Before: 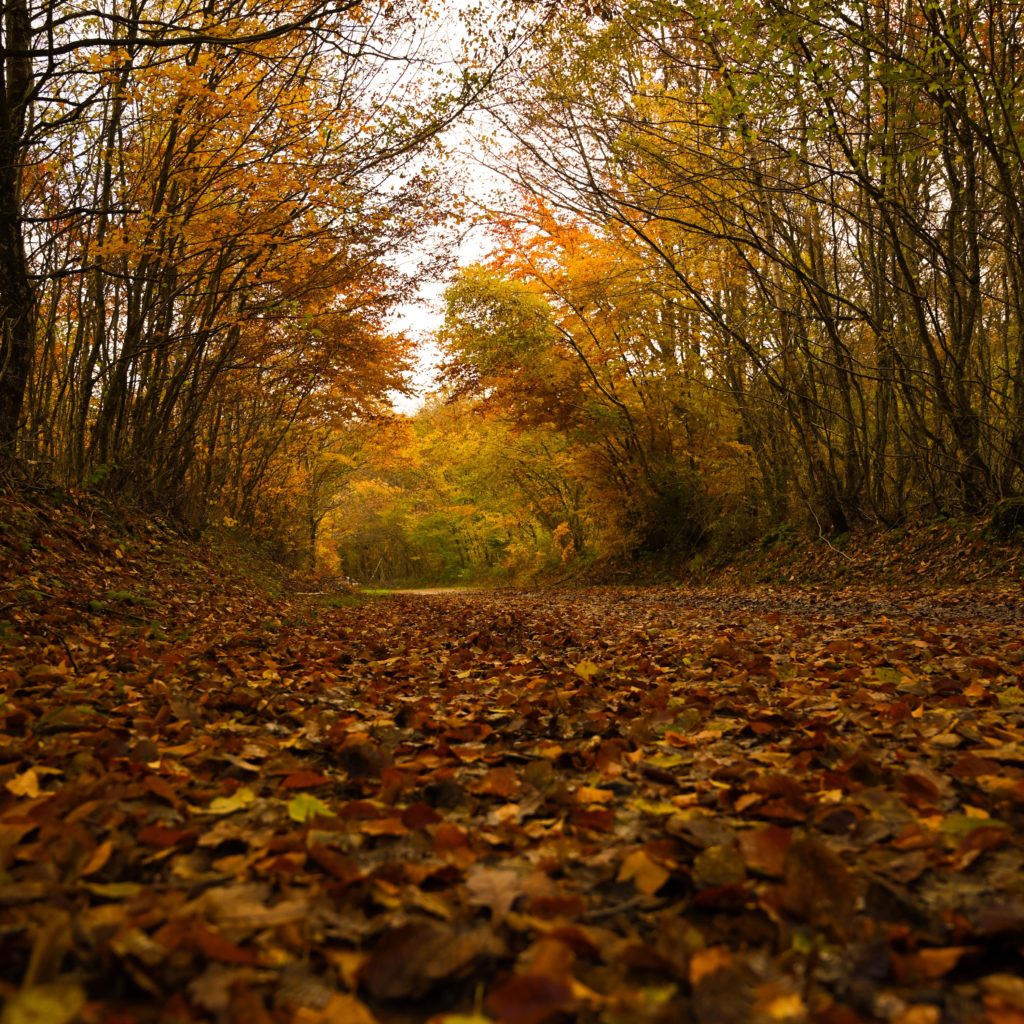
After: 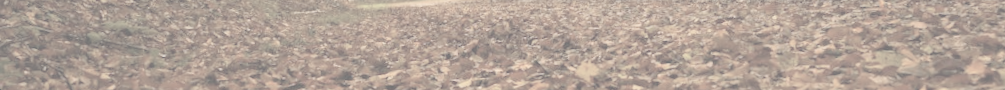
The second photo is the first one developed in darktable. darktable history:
tone equalizer: -8 EV -1.84 EV, -7 EV -1.16 EV, -6 EV -1.62 EV, smoothing diameter 25%, edges refinement/feathering 10, preserve details guided filter
exposure: black level correction 0, exposure 0.7 EV, compensate exposure bias true, compensate highlight preservation false
crop and rotate: top 59.084%, bottom 30.916%
contrast brightness saturation: contrast -0.32, brightness 0.75, saturation -0.78
rotate and perspective: rotation -3.52°, crop left 0.036, crop right 0.964, crop top 0.081, crop bottom 0.919
